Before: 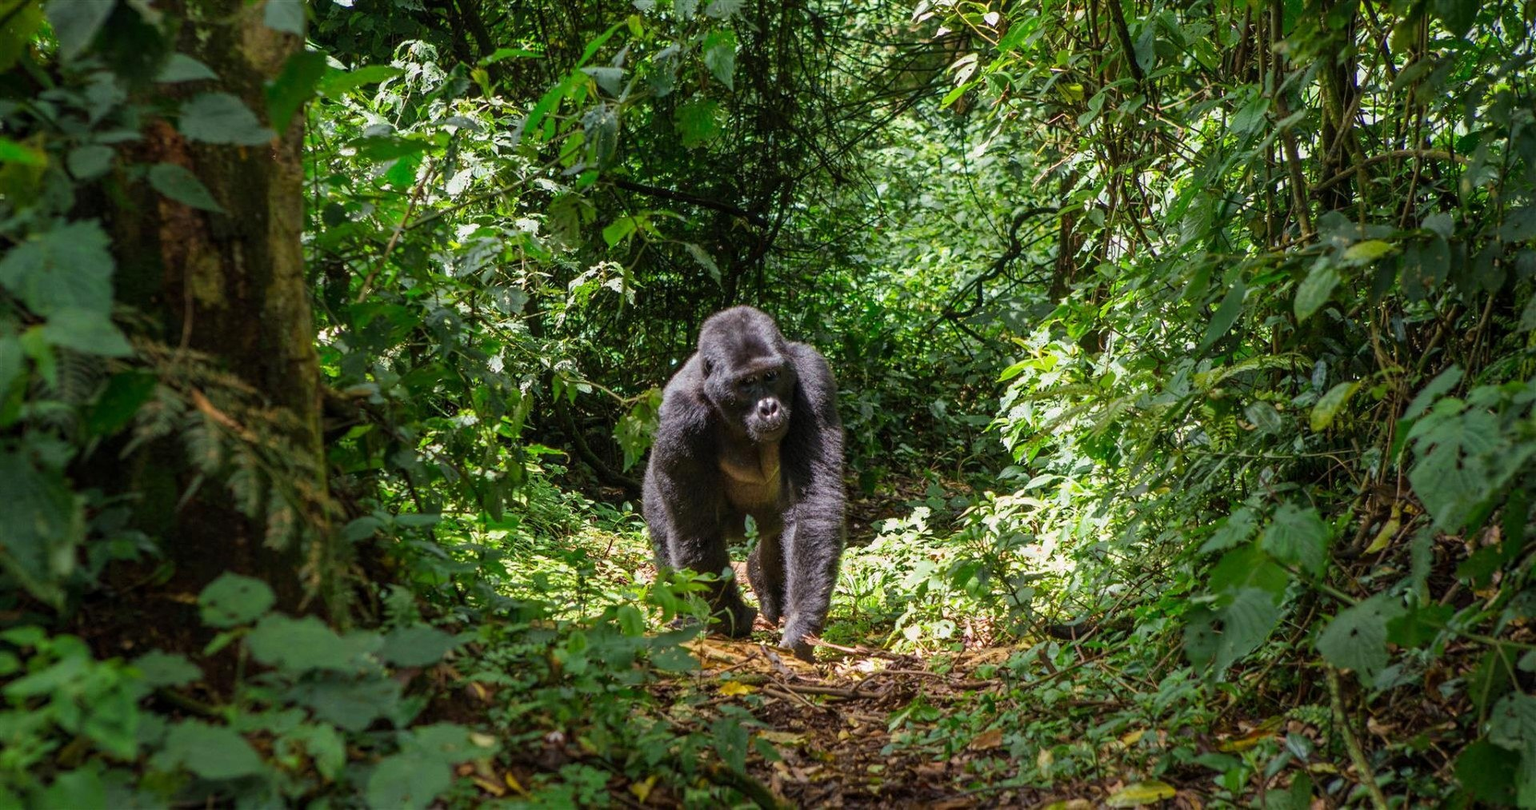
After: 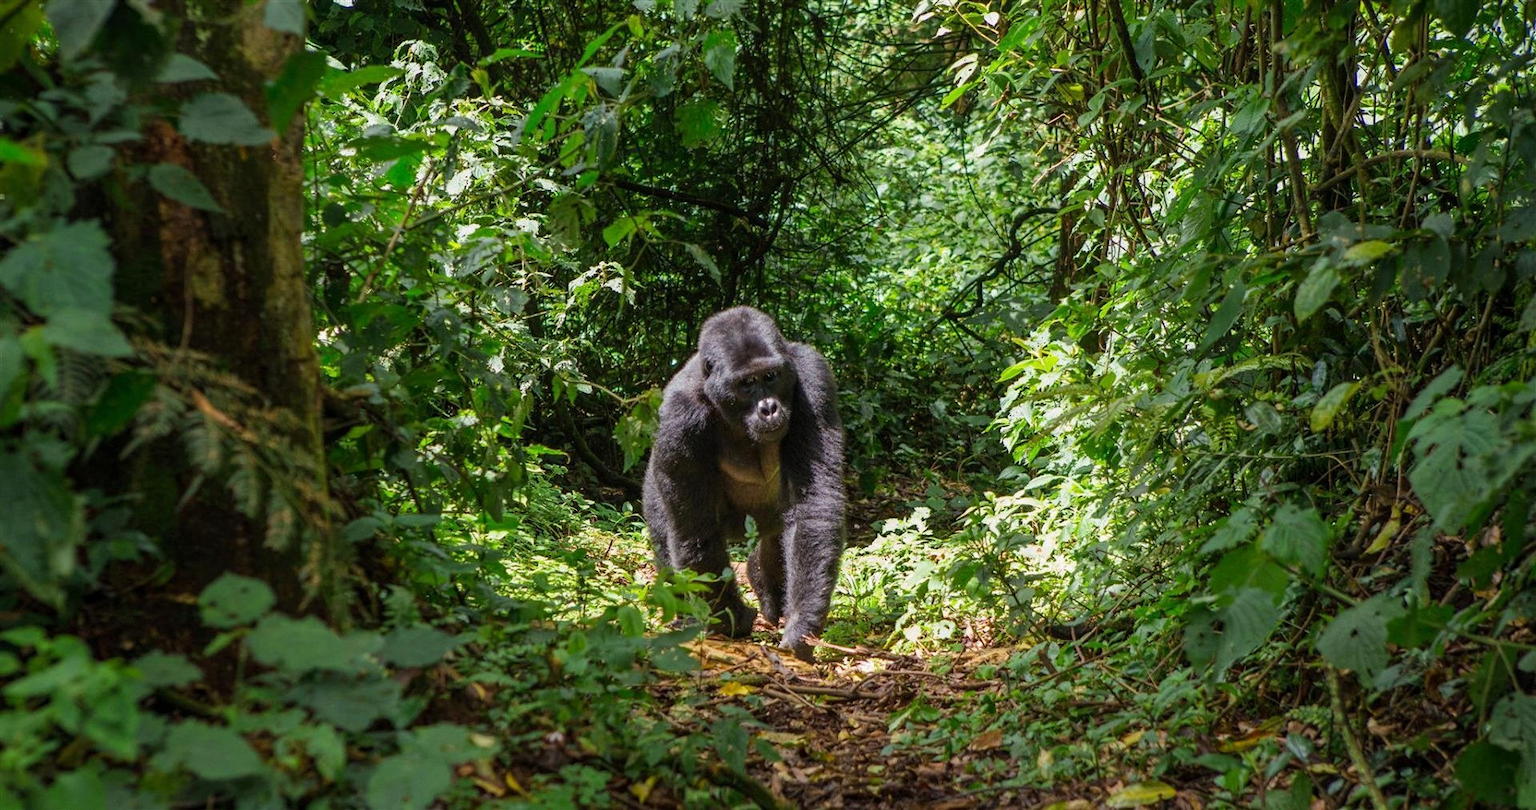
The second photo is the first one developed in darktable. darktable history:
shadows and highlights: shadows 3.33, highlights -18.76, soften with gaussian
